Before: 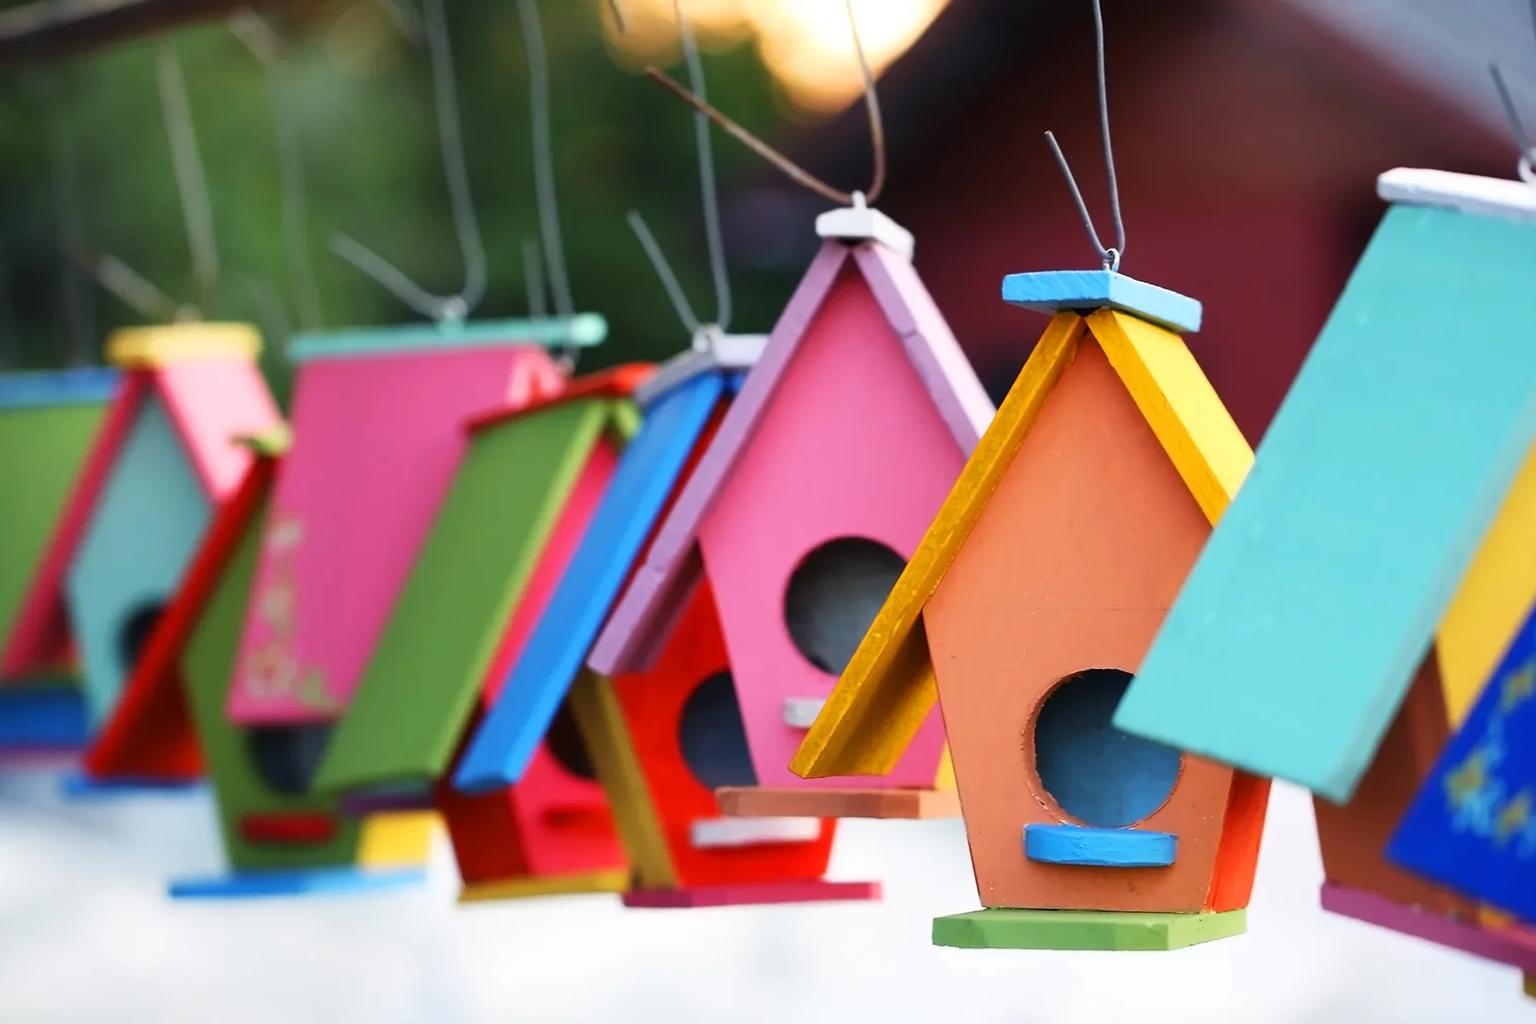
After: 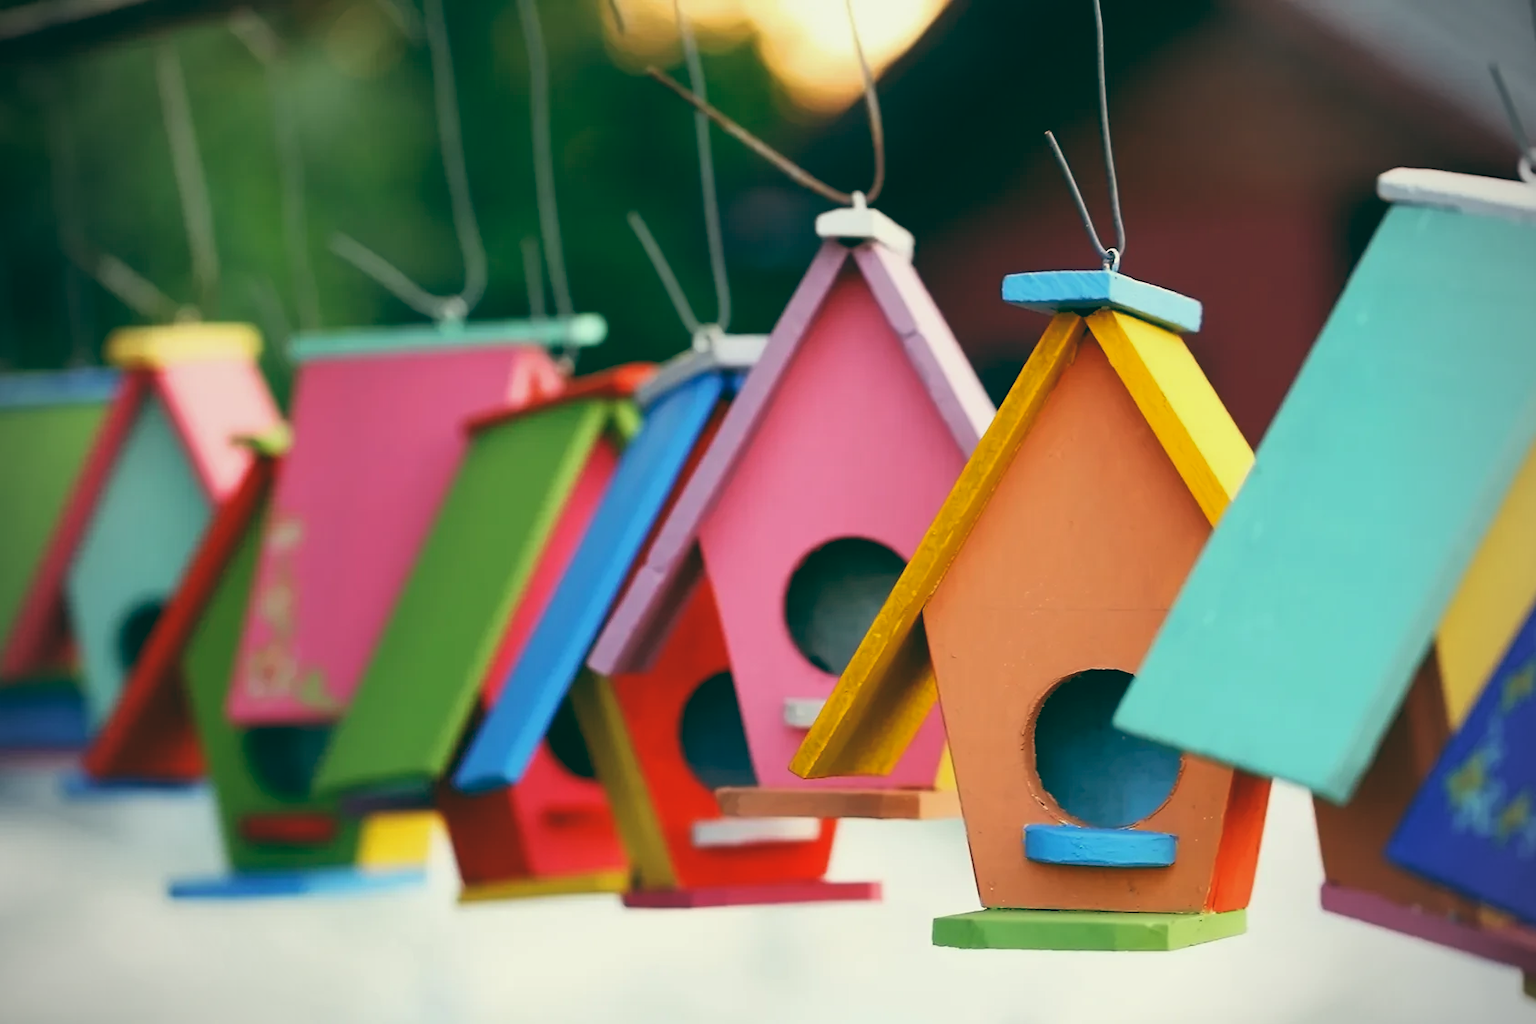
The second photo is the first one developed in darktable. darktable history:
vignetting: fall-off start 79.88%
color balance: lift [1.005, 0.99, 1.007, 1.01], gamma [1, 1.034, 1.032, 0.966], gain [0.873, 1.055, 1.067, 0.933]
base curve: curves: ch0 [(0, 0) (0.989, 0.992)], preserve colors none
white balance: emerald 1
